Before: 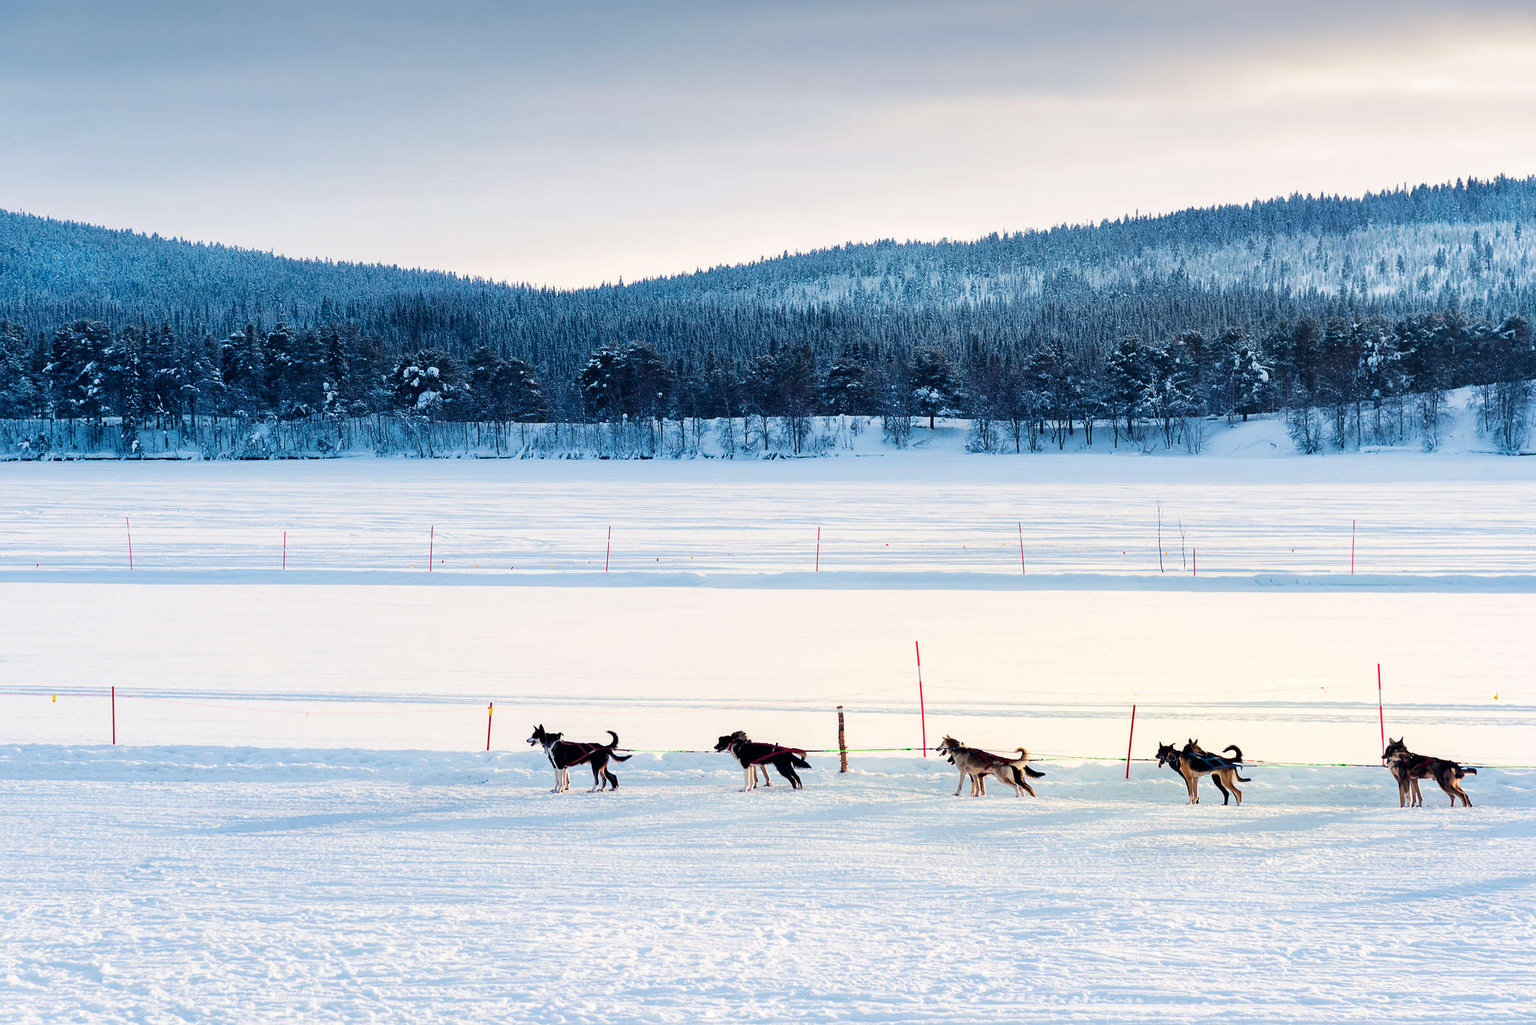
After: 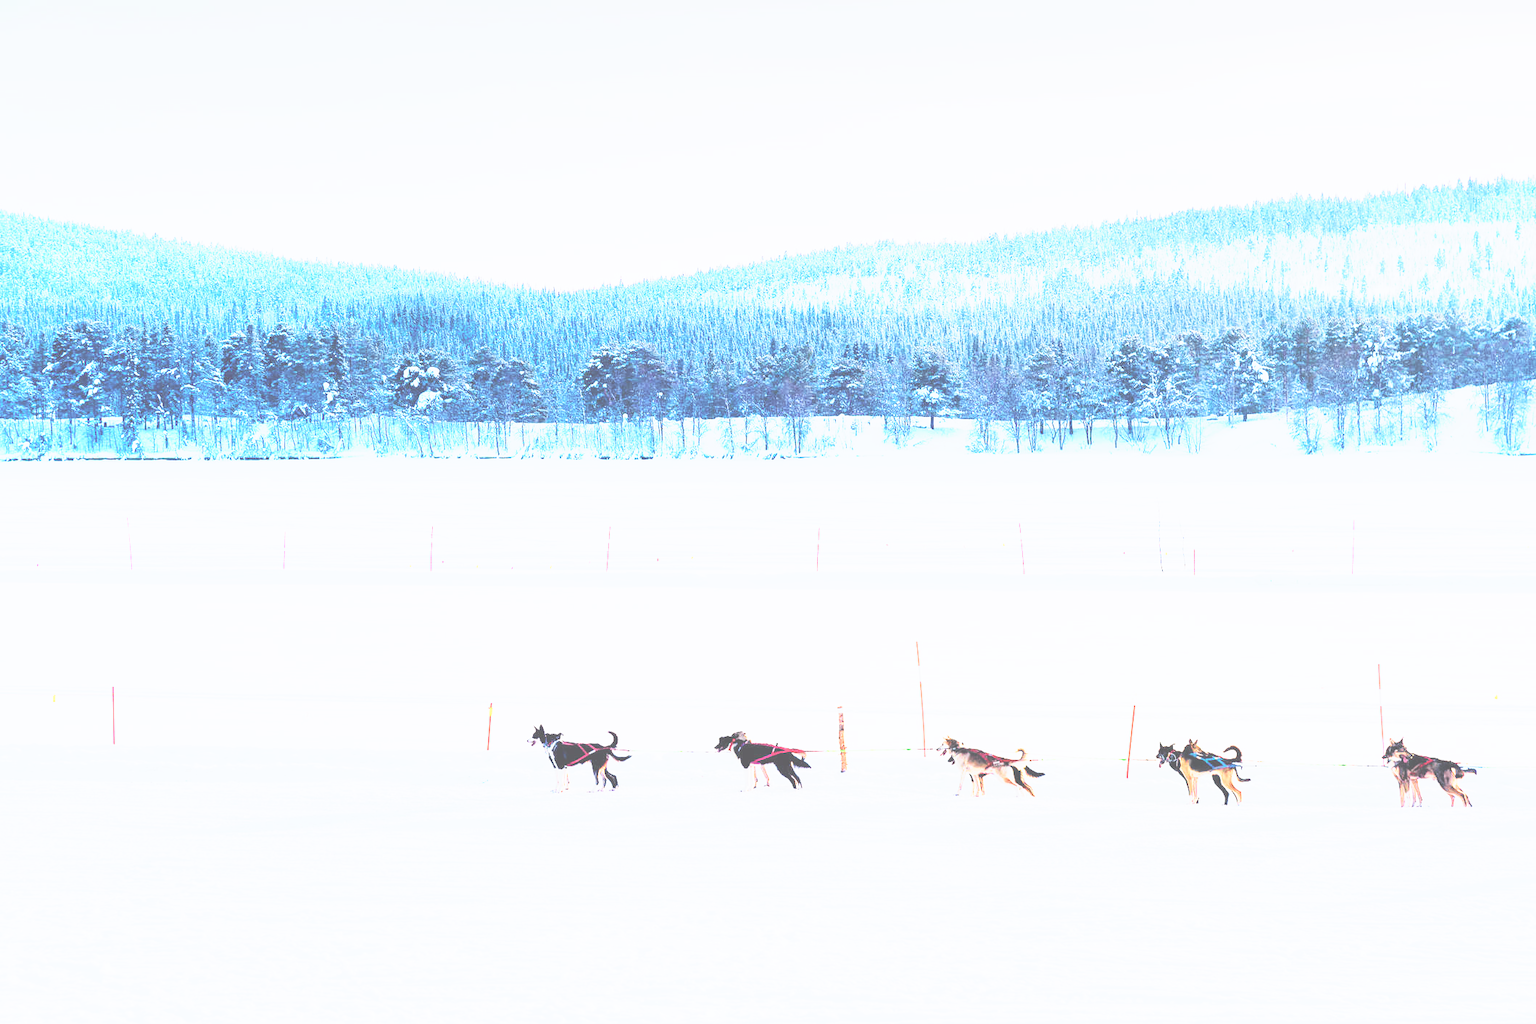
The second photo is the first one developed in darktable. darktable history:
exposure: black level correction -0.023, exposure 1.396 EV, compensate exposure bias true, compensate highlight preservation false
tone curve: curves: ch0 [(0, 0) (0.051, 0.03) (0.096, 0.071) (0.251, 0.234) (0.461, 0.515) (0.605, 0.692) (0.761, 0.824) (0.881, 0.907) (1, 0.984)]; ch1 [(0, 0) (0.1, 0.038) (0.318, 0.243) (0.399, 0.351) (0.478, 0.469) (0.499, 0.499) (0.534, 0.541) (0.567, 0.592) (0.601, 0.629) (0.666, 0.7) (1, 1)]; ch2 [(0, 0) (0.453, 0.45) (0.479, 0.483) (0.504, 0.499) (0.52, 0.519) (0.541, 0.559) (0.601, 0.622) (0.824, 0.815) (1, 1)], color space Lab, independent channels, preserve colors none
base curve: curves: ch0 [(0, 0) (0.007, 0.004) (0.027, 0.03) (0.046, 0.07) (0.207, 0.54) (0.442, 0.872) (0.673, 0.972) (1, 1)], preserve colors none
